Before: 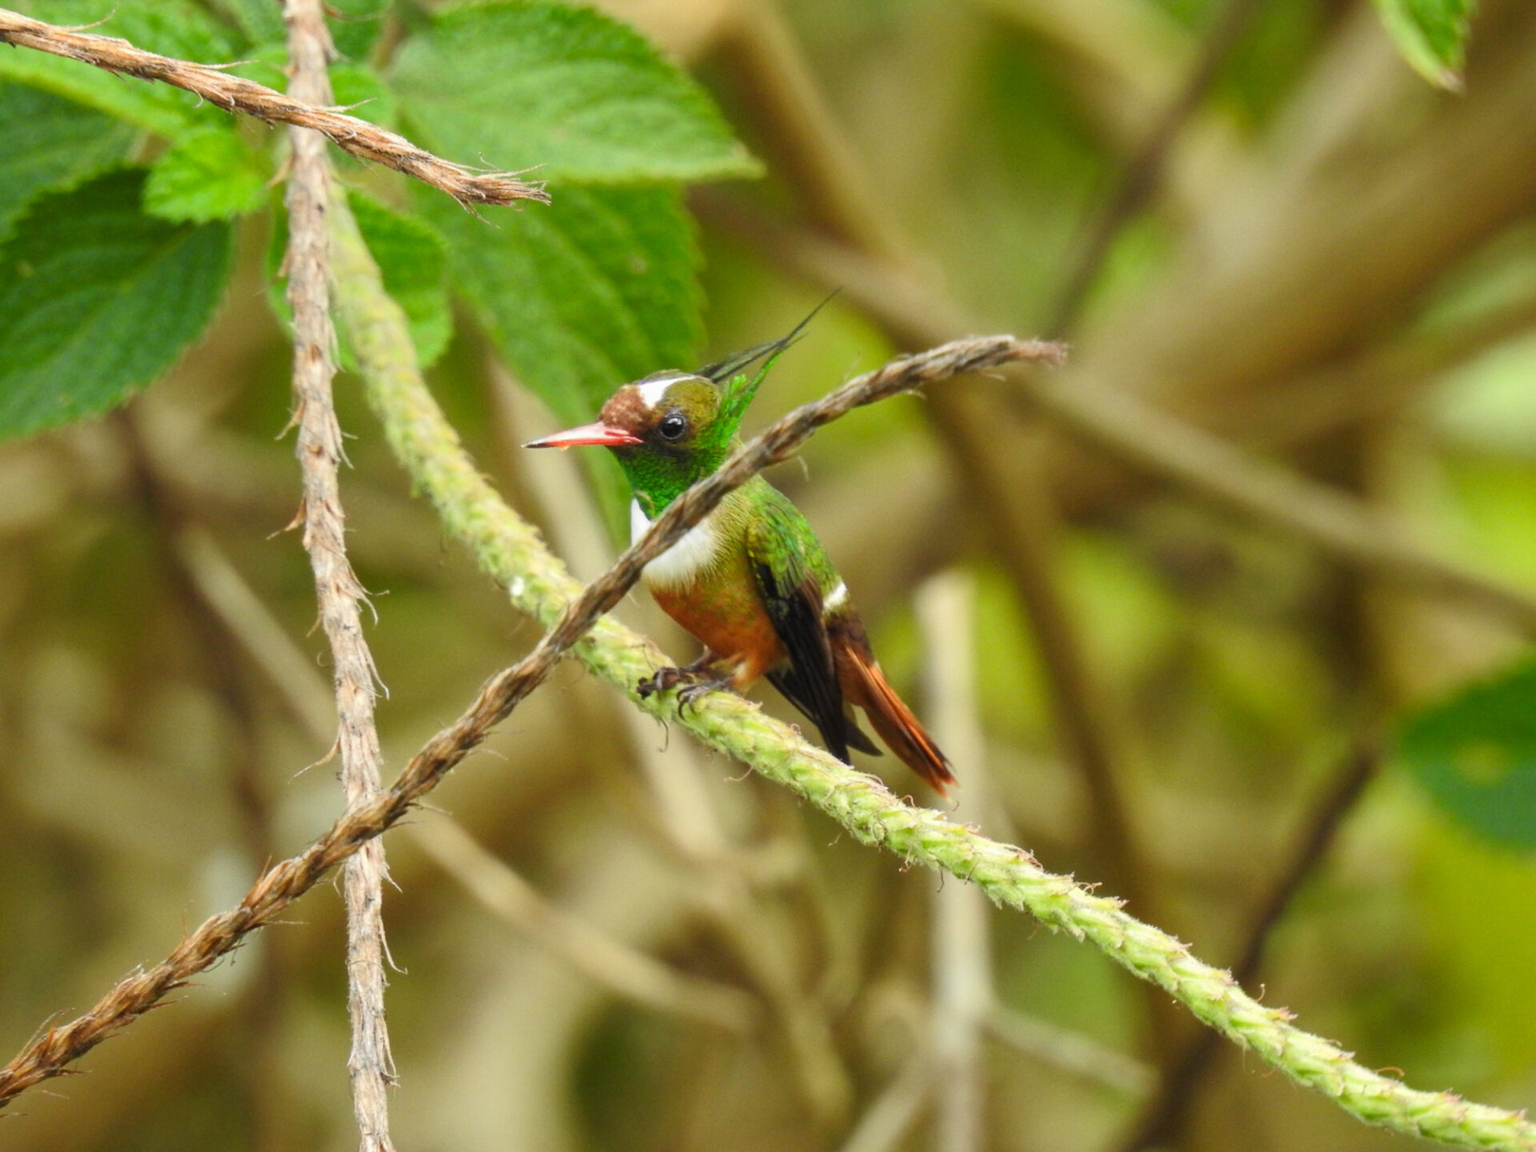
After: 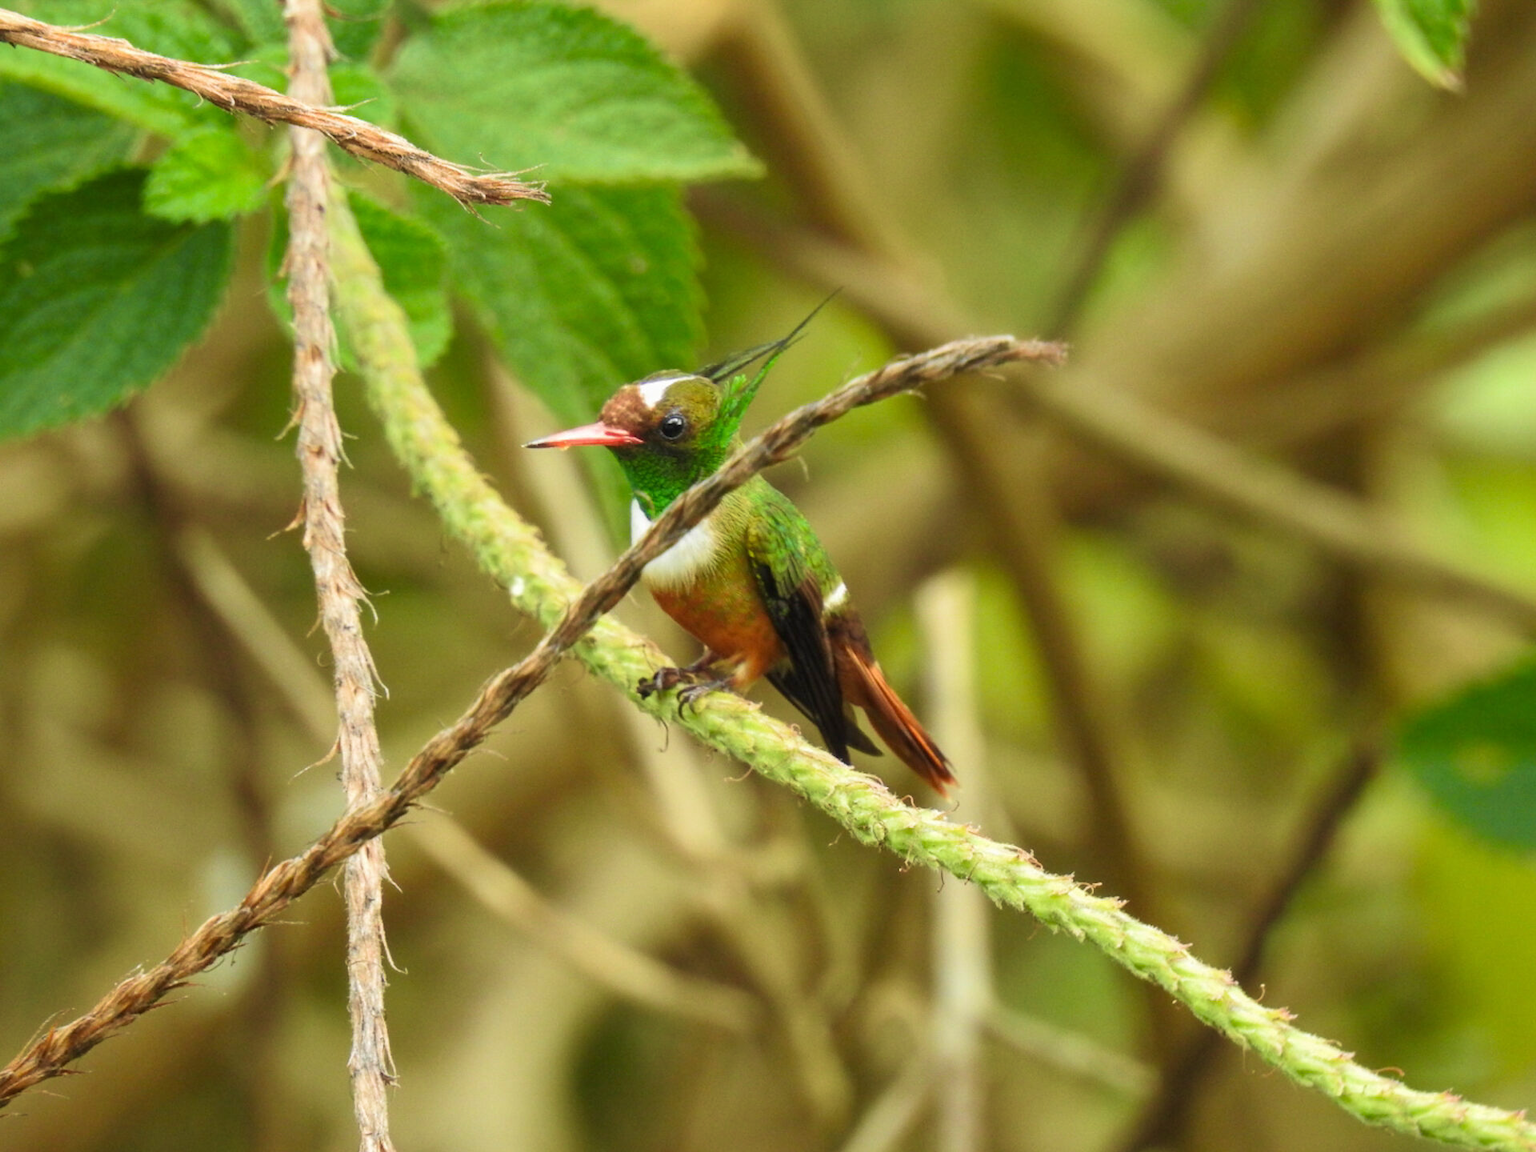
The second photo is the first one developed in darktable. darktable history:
velvia: strength 36.57%
